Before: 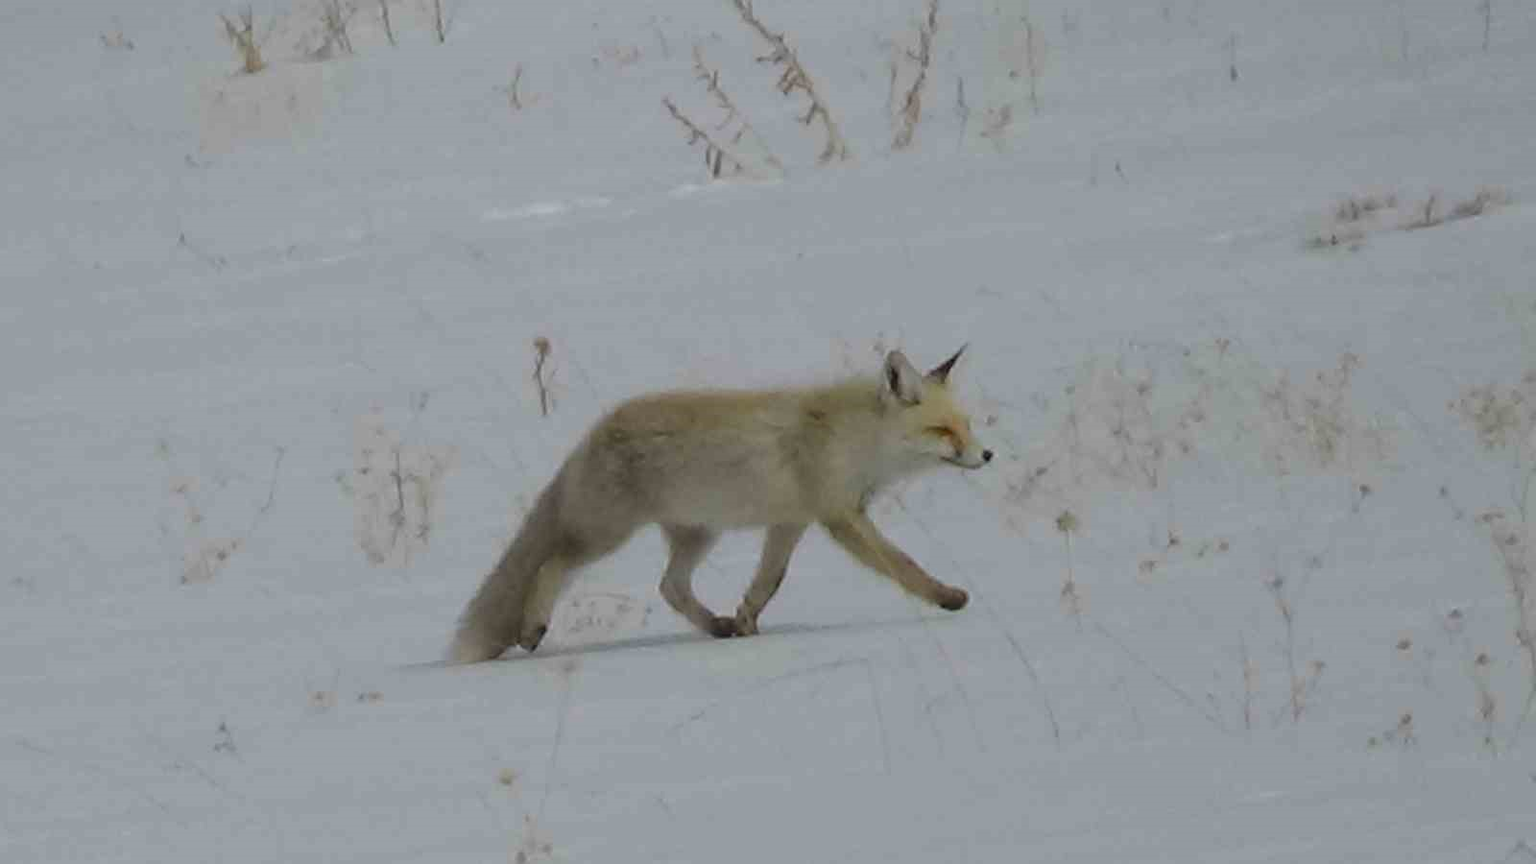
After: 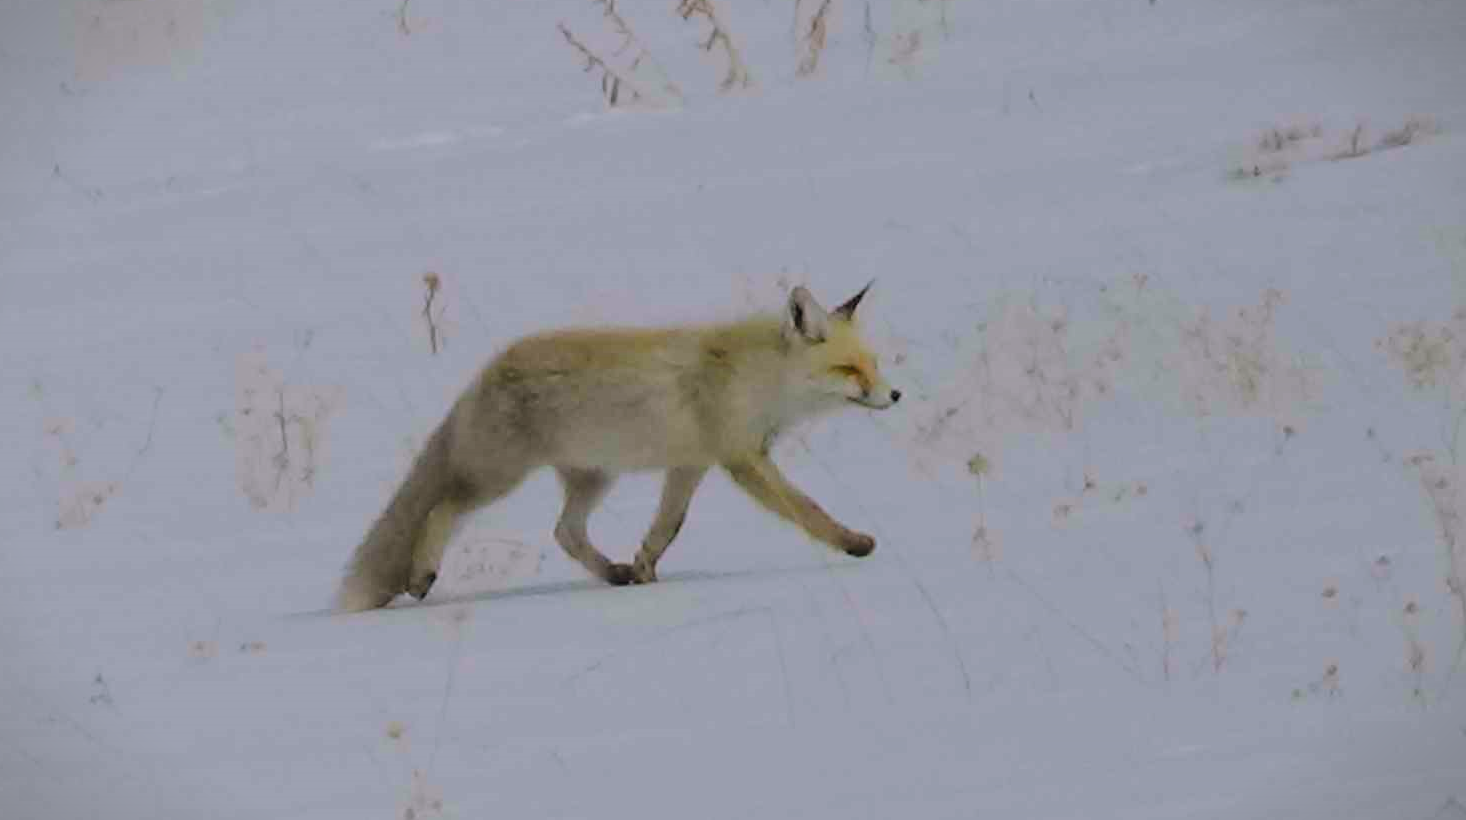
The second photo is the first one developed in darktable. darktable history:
crop and rotate: left 8.319%, top 8.81%
tone curve: curves: ch0 [(0, 0) (0.003, 0.018) (0.011, 0.024) (0.025, 0.038) (0.044, 0.067) (0.069, 0.098) (0.1, 0.13) (0.136, 0.165) (0.177, 0.205) (0.224, 0.249) (0.277, 0.304) (0.335, 0.365) (0.399, 0.432) (0.468, 0.505) (0.543, 0.579) (0.623, 0.652) (0.709, 0.725) (0.801, 0.802) (0.898, 0.876) (1, 1)], color space Lab, independent channels, preserve colors none
color balance rgb: highlights gain › chroma 2.071%, highlights gain › hue 289.46°, perceptual saturation grading › global saturation 35.989%, global vibrance 20%
vignetting: fall-off start 100.76%, width/height ratio 1.308
filmic rgb: black relative exposure -7.65 EV, white relative exposure 4.56 EV, hardness 3.61, color science v4 (2020)
